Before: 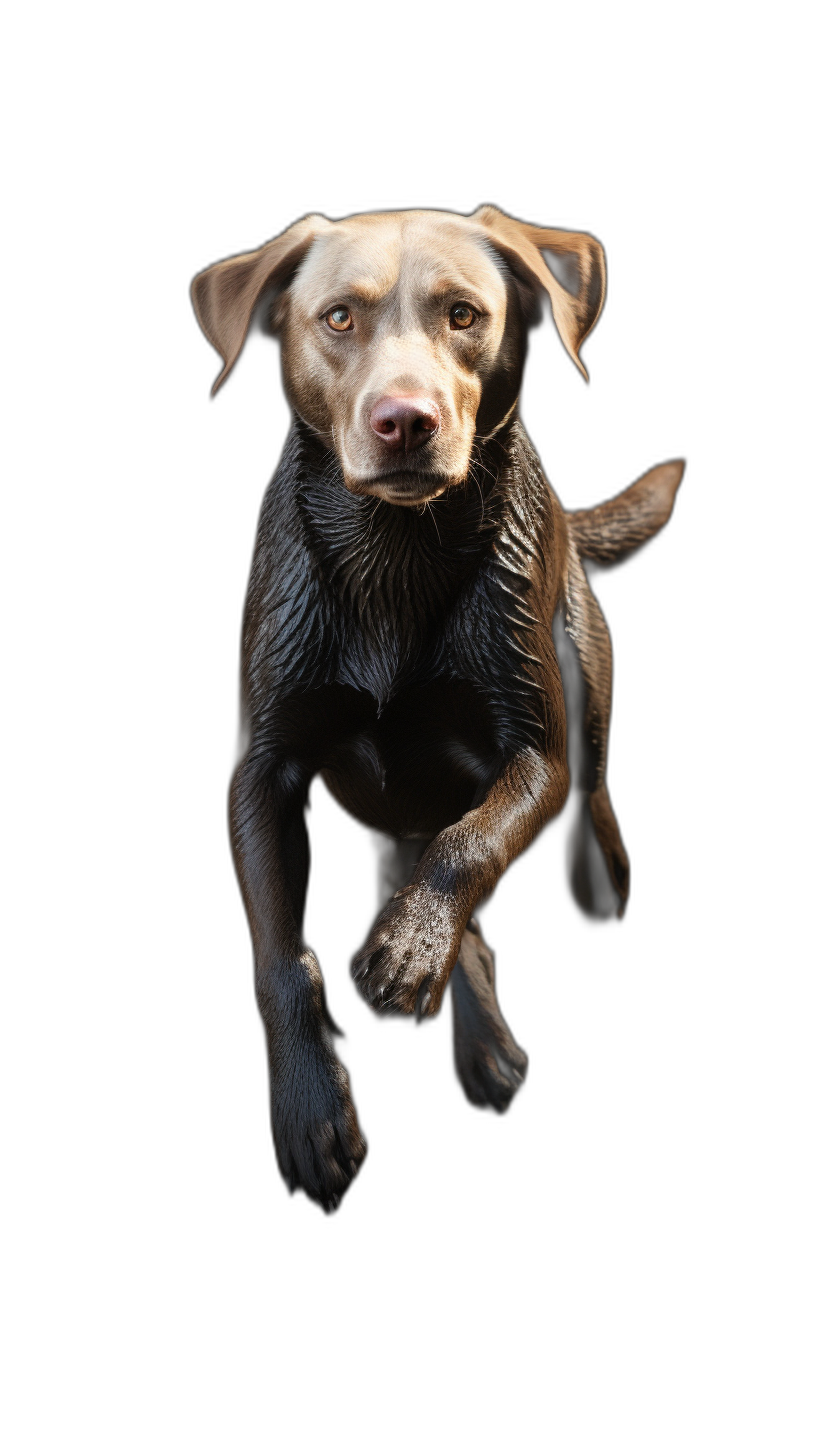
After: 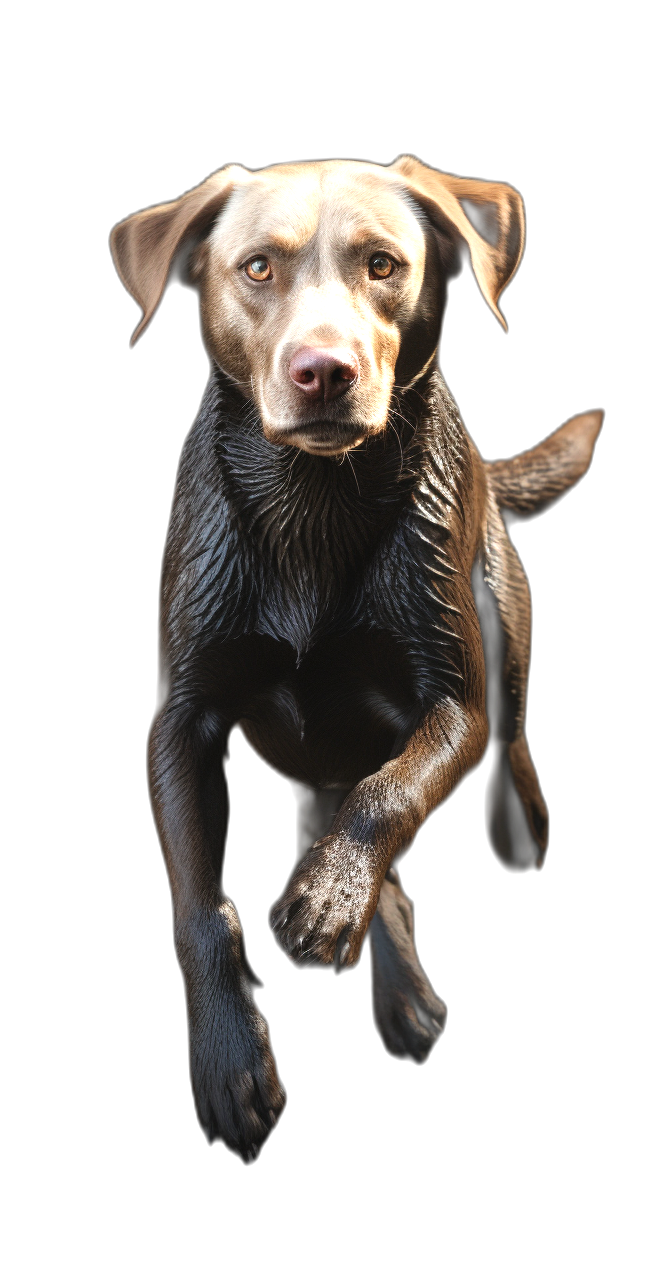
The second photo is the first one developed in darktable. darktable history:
crop: left 9.933%, top 3.488%, right 9.155%, bottom 9.256%
exposure: black level correction -0.002, exposure 0.528 EV, compensate highlight preservation false
